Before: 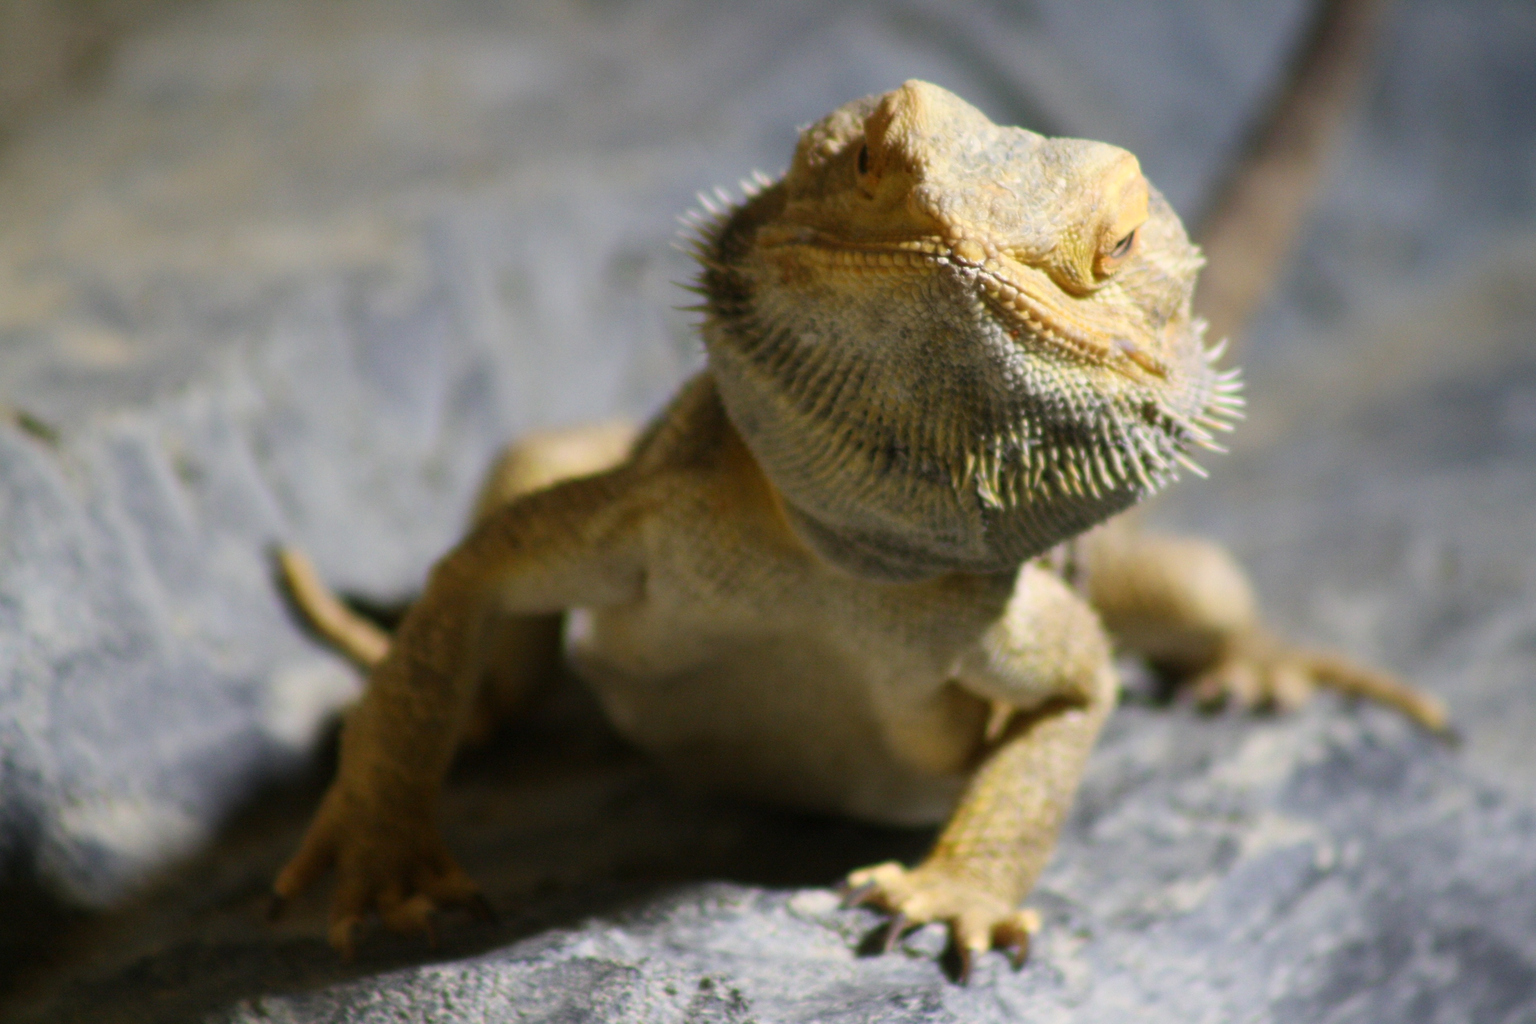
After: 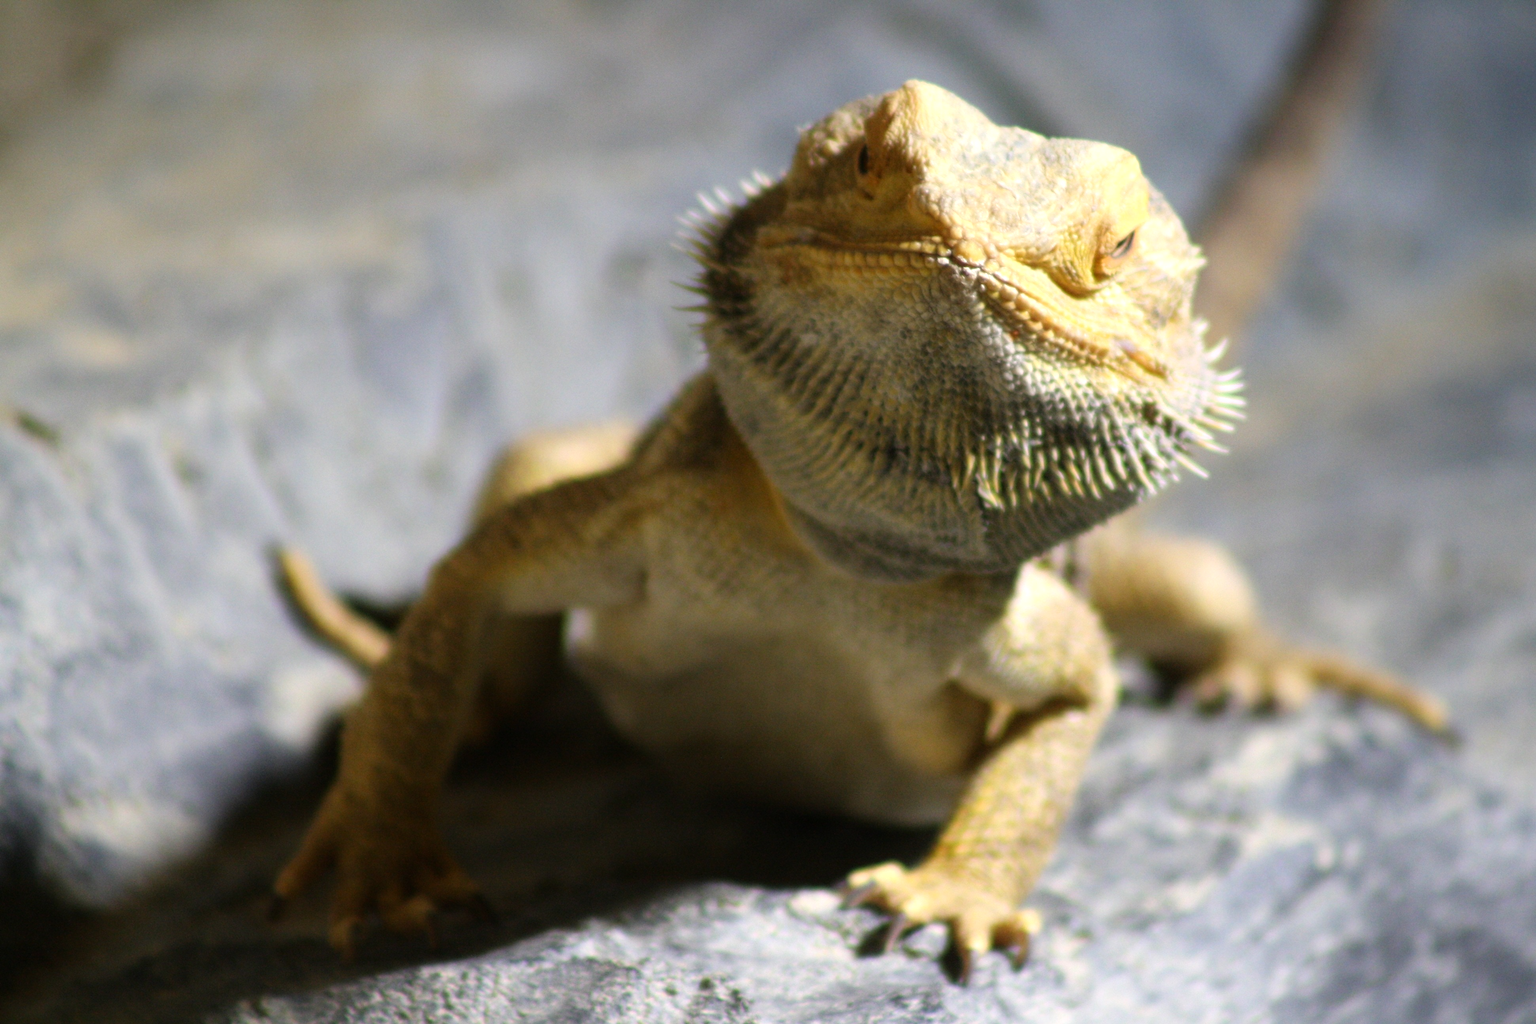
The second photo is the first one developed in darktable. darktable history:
tone equalizer: -8 EV -0.436 EV, -7 EV -0.388 EV, -6 EV -0.348 EV, -5 EV -0.224 EV, -3 EV 0.229 EV, -2 EV 0.31 EV, -1 EV 0.373 EV, +0 EV 0.402 EV
